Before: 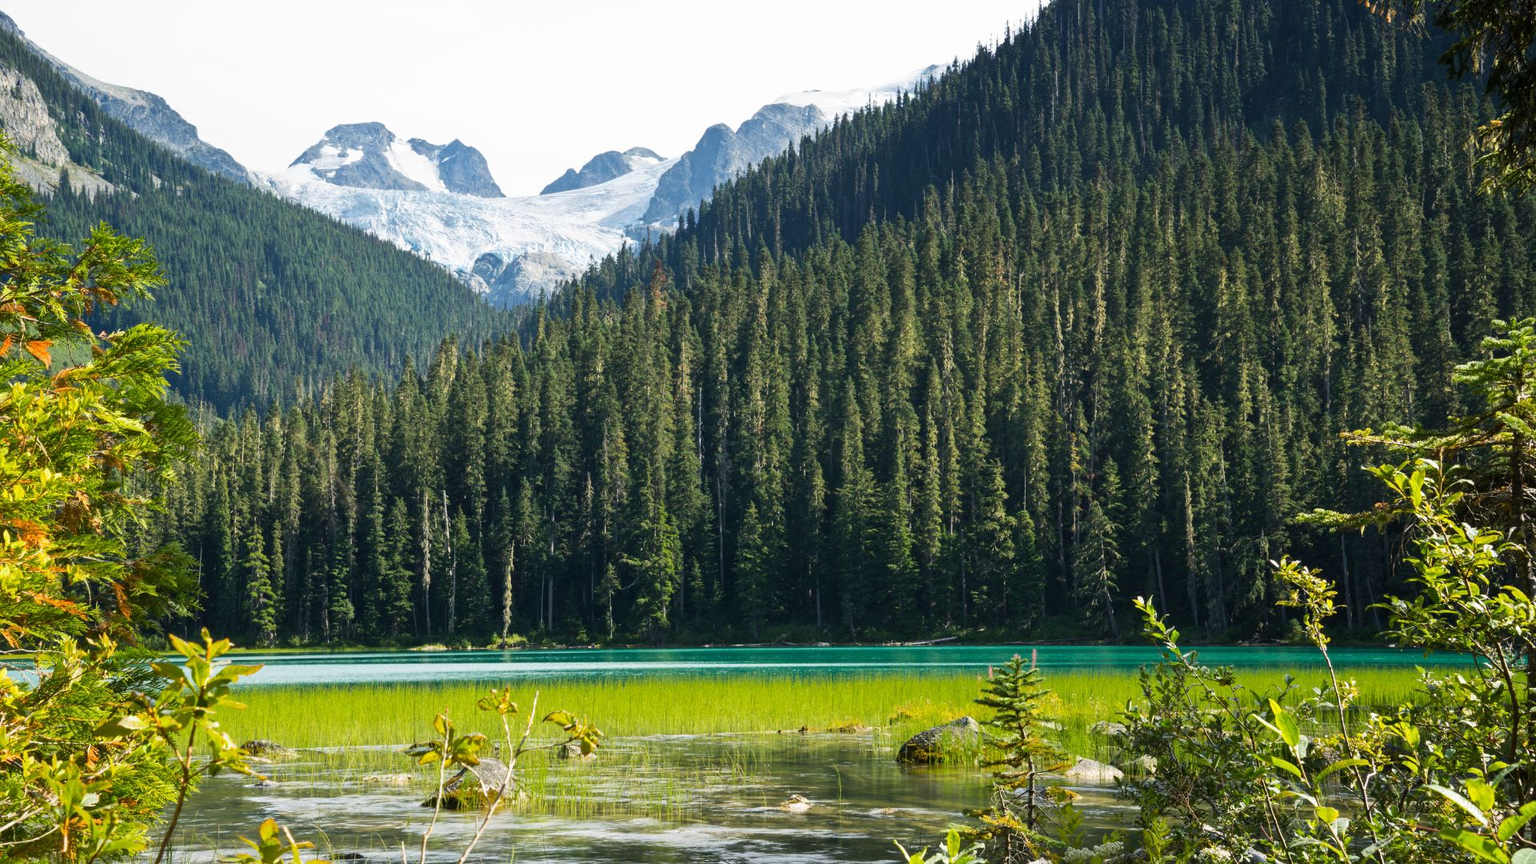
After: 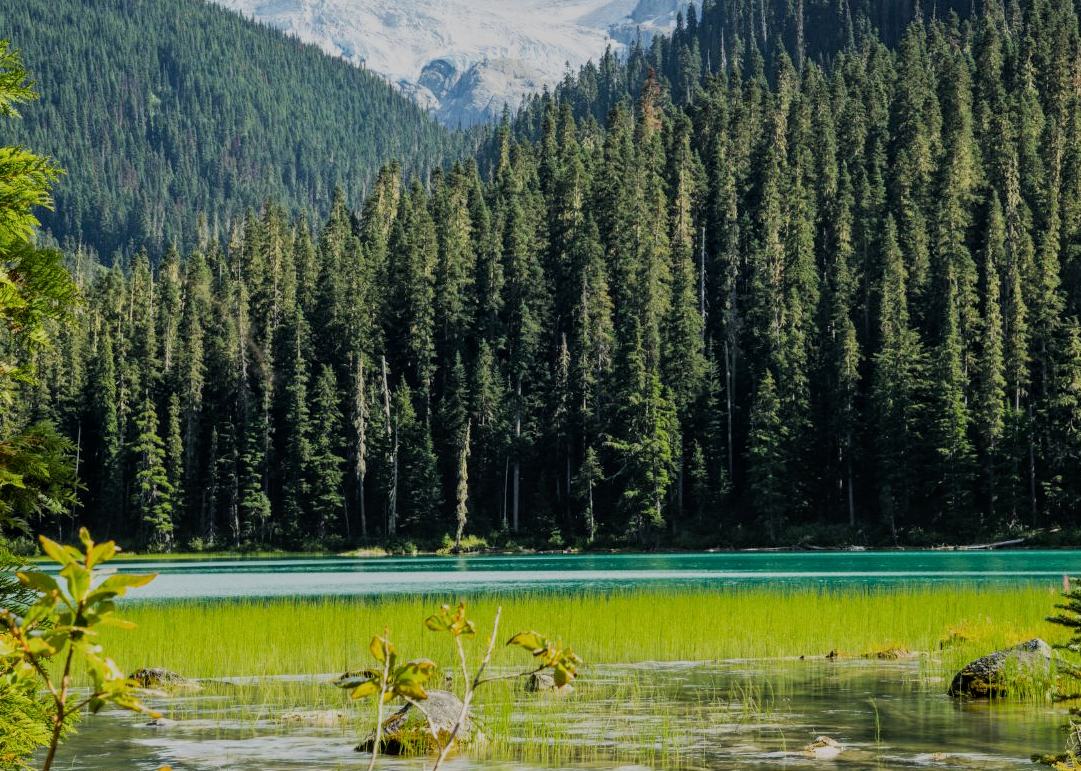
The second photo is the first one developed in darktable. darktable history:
crop: left 8.966%, top 23.852%, right 34.699%, bottom 4.703%
local contrast: detail 115%
filmic rgb: black relative exposure -6.82 EV, white relative exposure 5.89 EV, hardness 2.71
